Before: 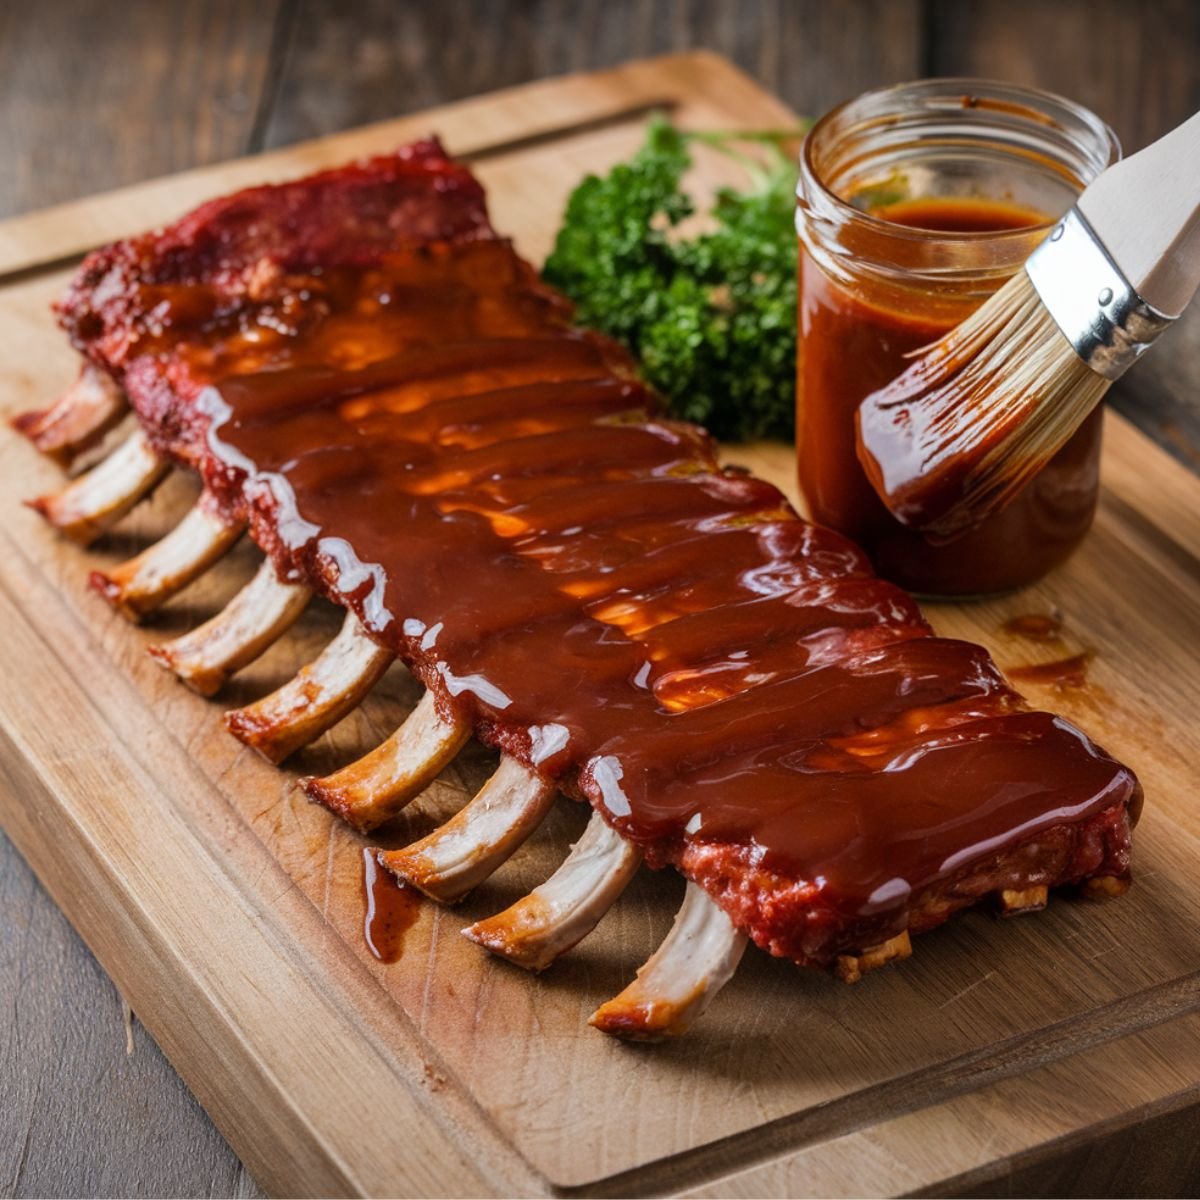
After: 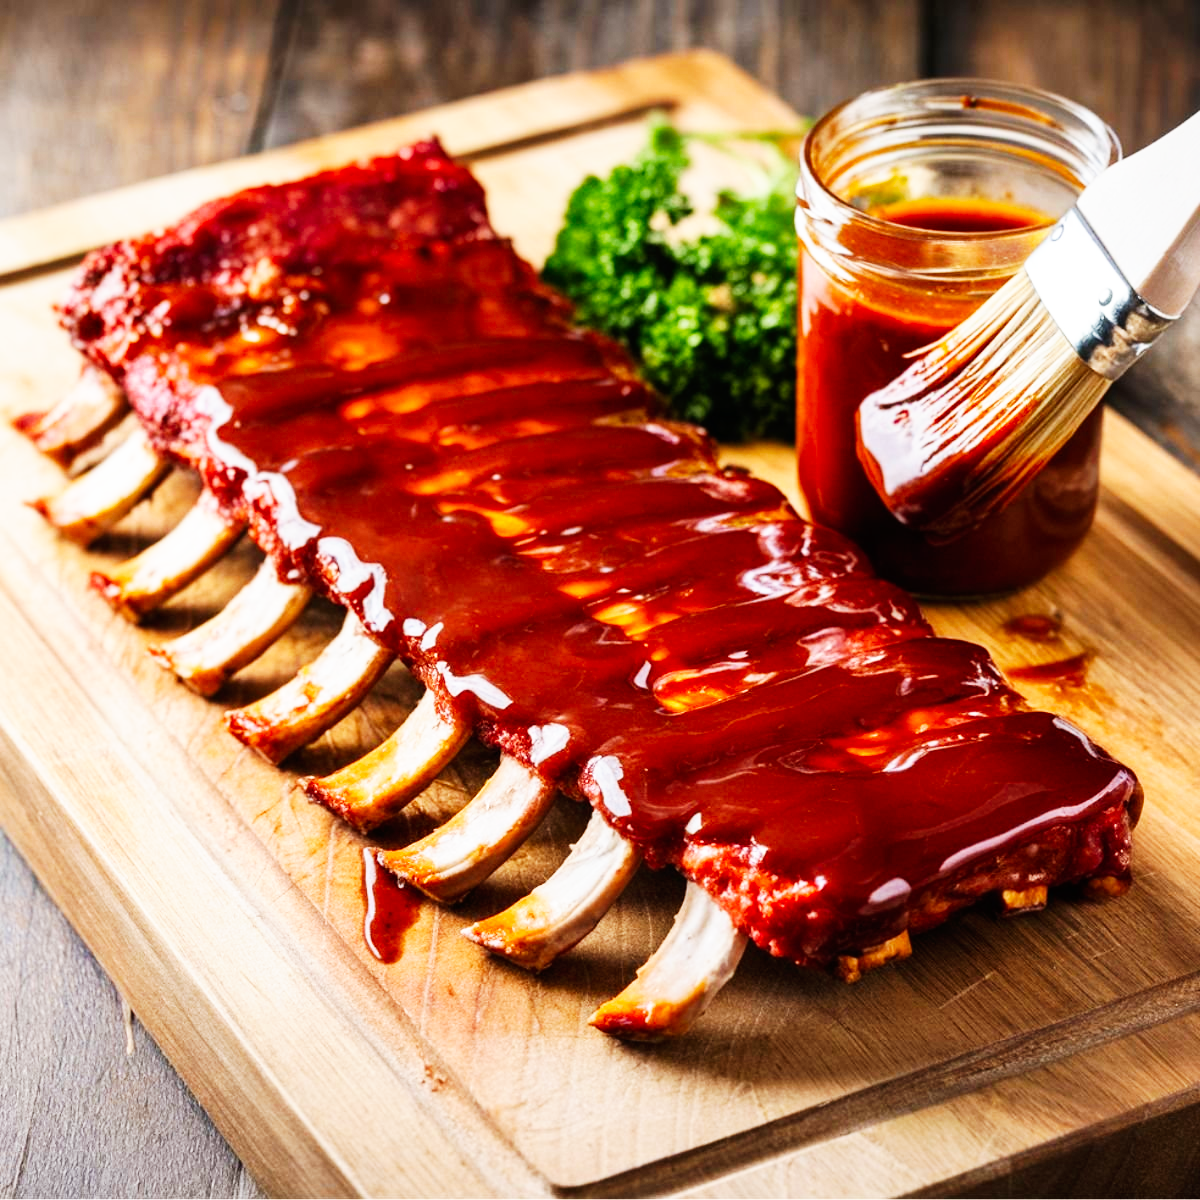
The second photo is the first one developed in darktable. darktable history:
rotate and perspective: crop left 0, crop top 0
base curve: curves: ch0 [(0, 0) (0.007, 0.004) (0.027, 0.03) (0.046, 0.07) (0.207, 0.54) (0.442, 0.872) (0.673, 0.972) (1, 1)], preserve colors none
